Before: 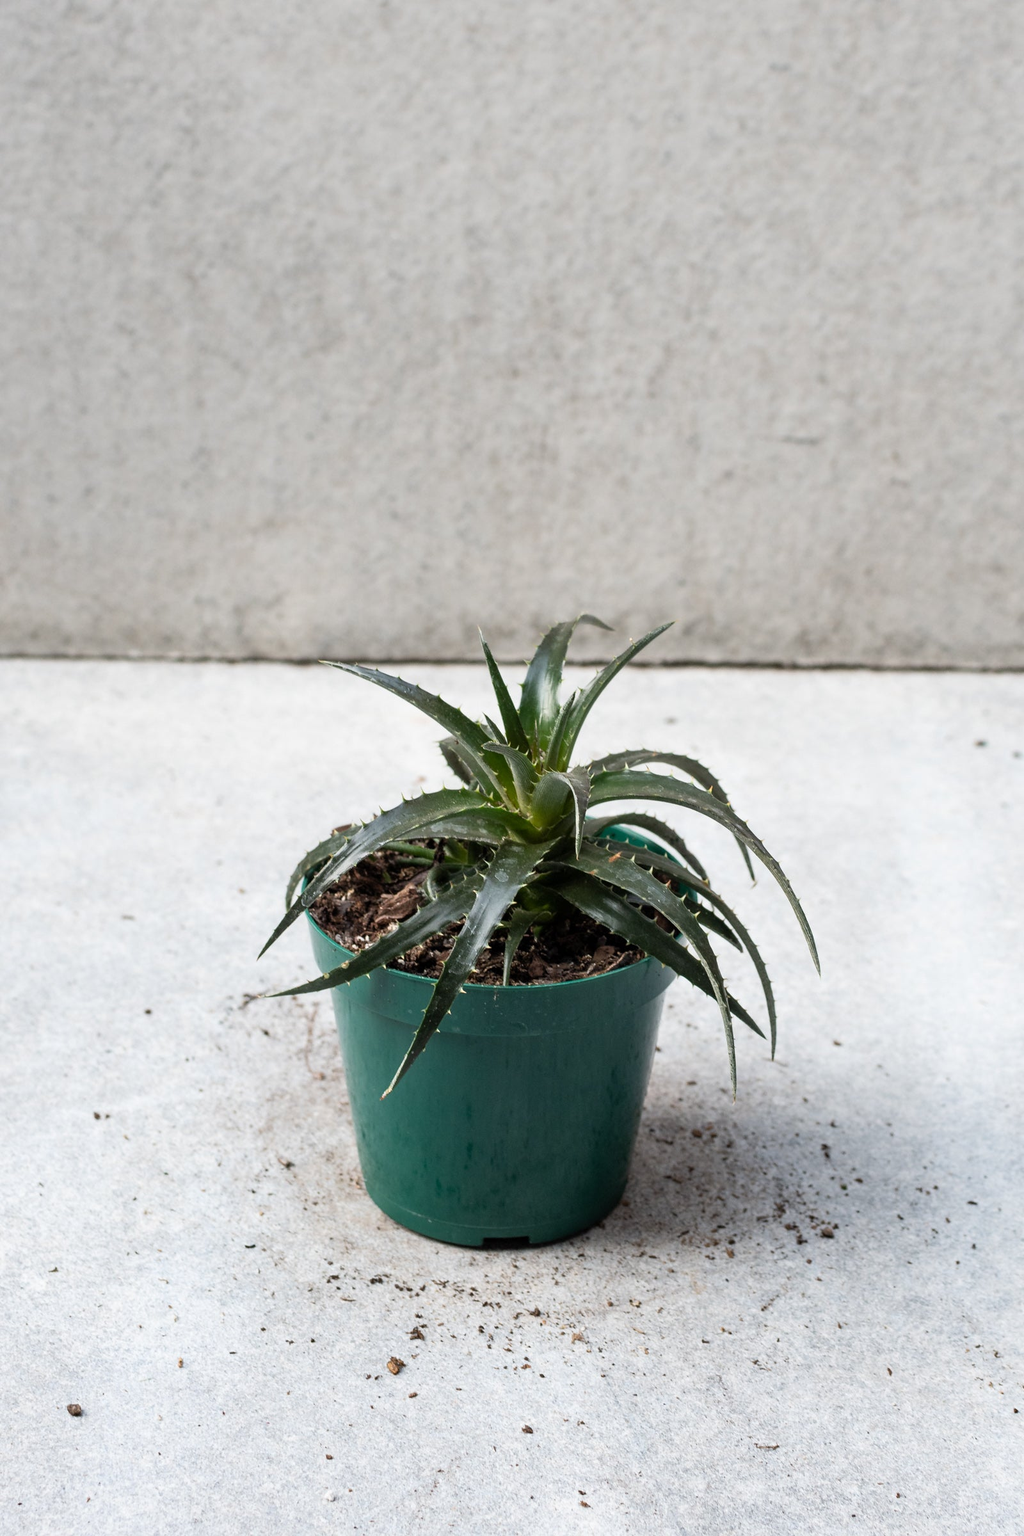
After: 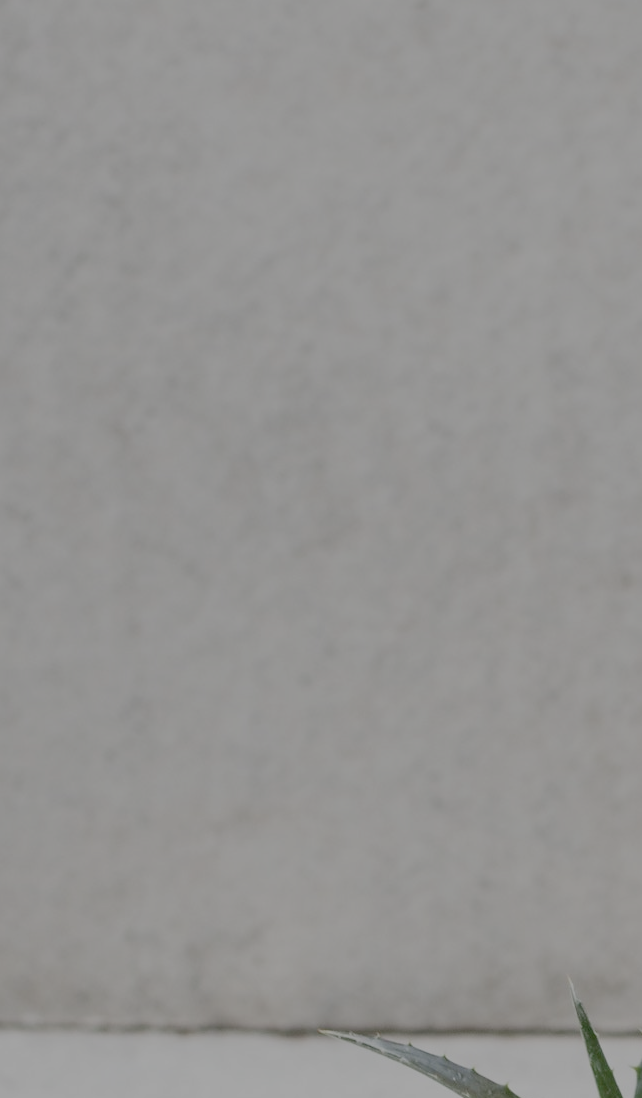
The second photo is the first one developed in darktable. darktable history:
filmic rgb: black relative exposure -13.98 EV, white relative exposure 7.99 EV, threshold 3.04 EV, hardness 3.74, latitude 49.34%, contrast 0.517, add noise in highlights 0.001, preserve chrominance no, color science v3 (2019), use custom middle-gray values true, contrast in highlights soft, enable highlight reconstruction true
crop and rotate: left 11.223%, top 0.102%, right 48.592%, bottom 54.123%
